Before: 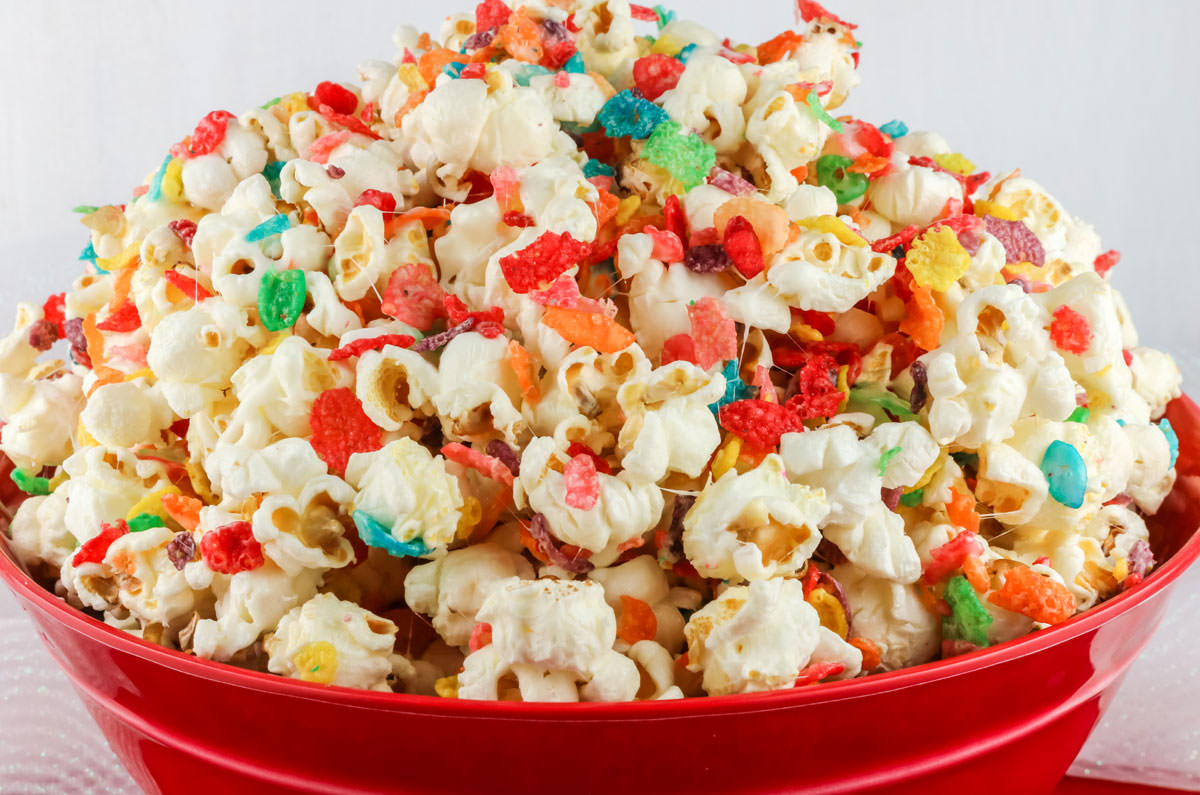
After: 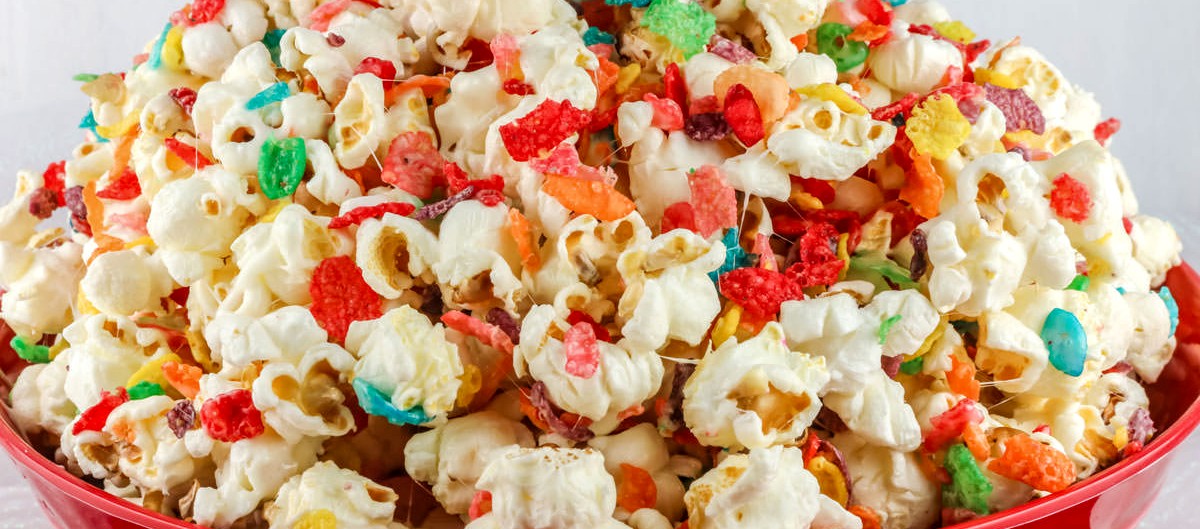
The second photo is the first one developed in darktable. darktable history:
local contrast: on, module defaults
haze removal: strength 0.1, compatibility mode true, adaptive false
crop: top 16.727%, bottom 16.727%
